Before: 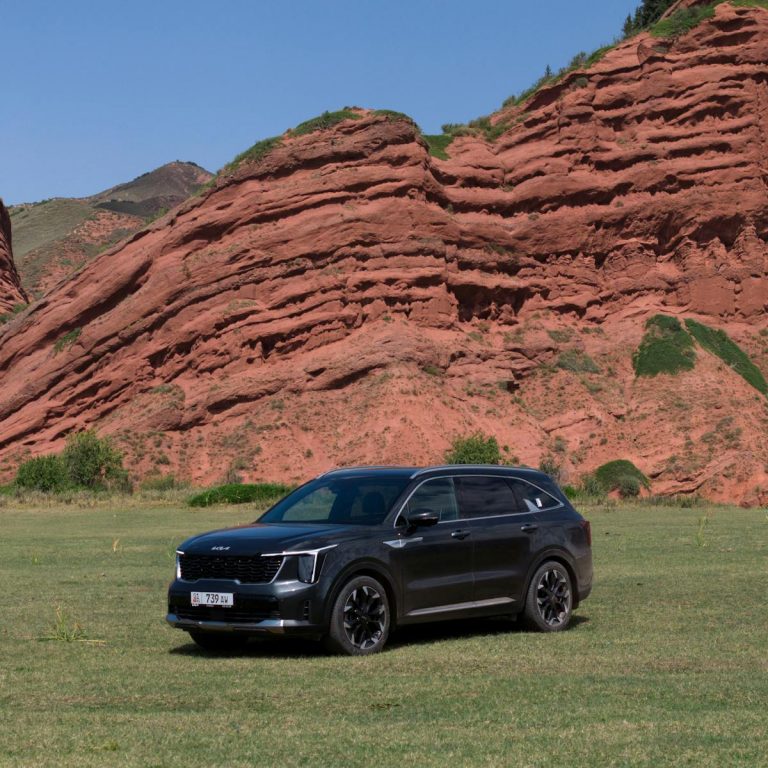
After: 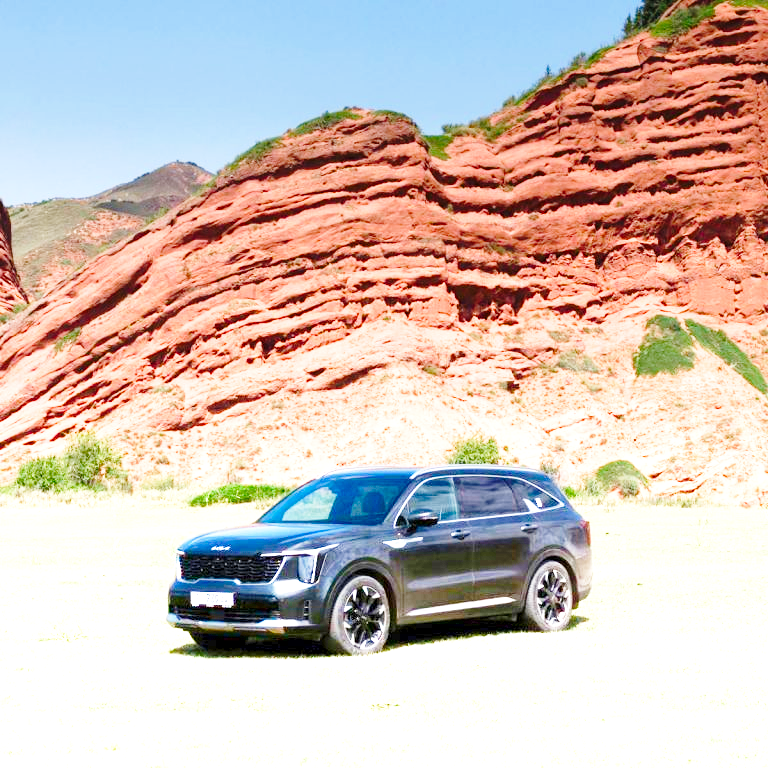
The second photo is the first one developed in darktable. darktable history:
graduated density: density -3.9 EV
base curve: curves: ch0 [(0, 0) (0.028, 0.03) (0.121, 0.232) (0.46, 0.748) (0.859, 0.968) (1, 1)], preserve colors none
color balance rgb: perceptual saturation grading › global saturation 20%, perceptual saturation grading › highlights -50%, perceptual saturation grading › shadows 30%, perceptual brilliance grading › global brilliance 10%, perceptual brilliance grading › shadows 15%
